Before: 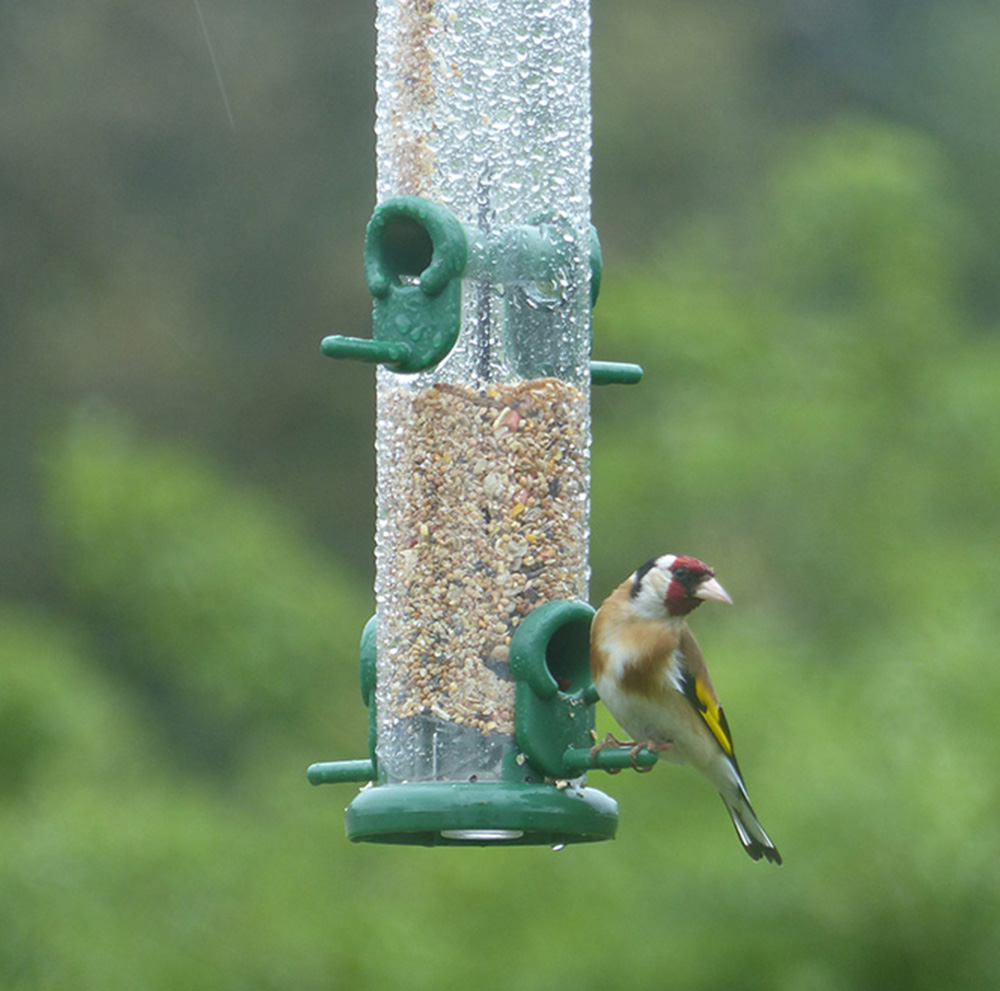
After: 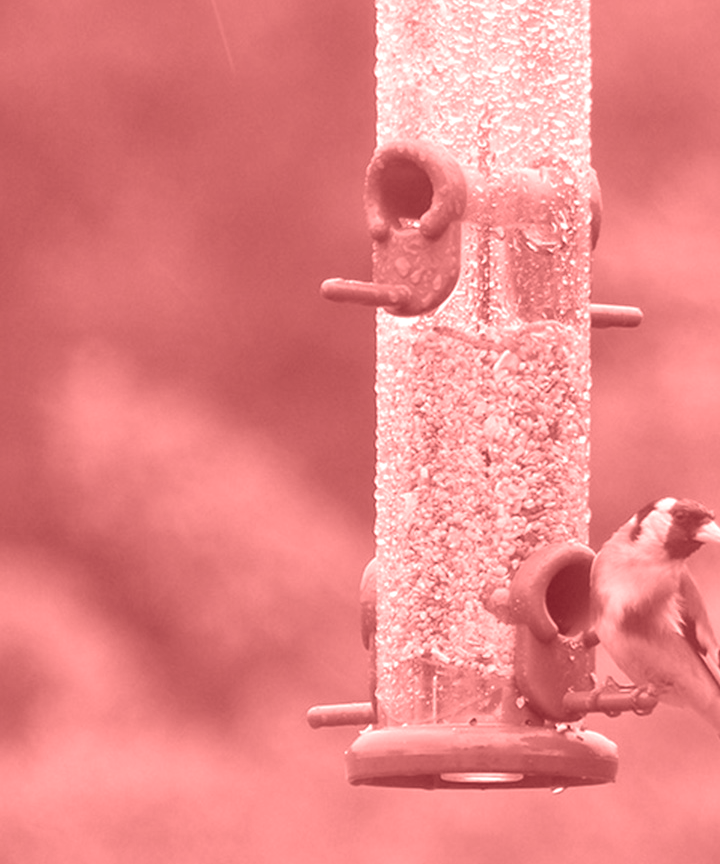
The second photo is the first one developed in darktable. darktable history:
colorize: saturation 60%, source mix 100%
white balance: red 1.08, blue 0.791
crop: top 5.803%, right 27.864%, bottom 5.804%
